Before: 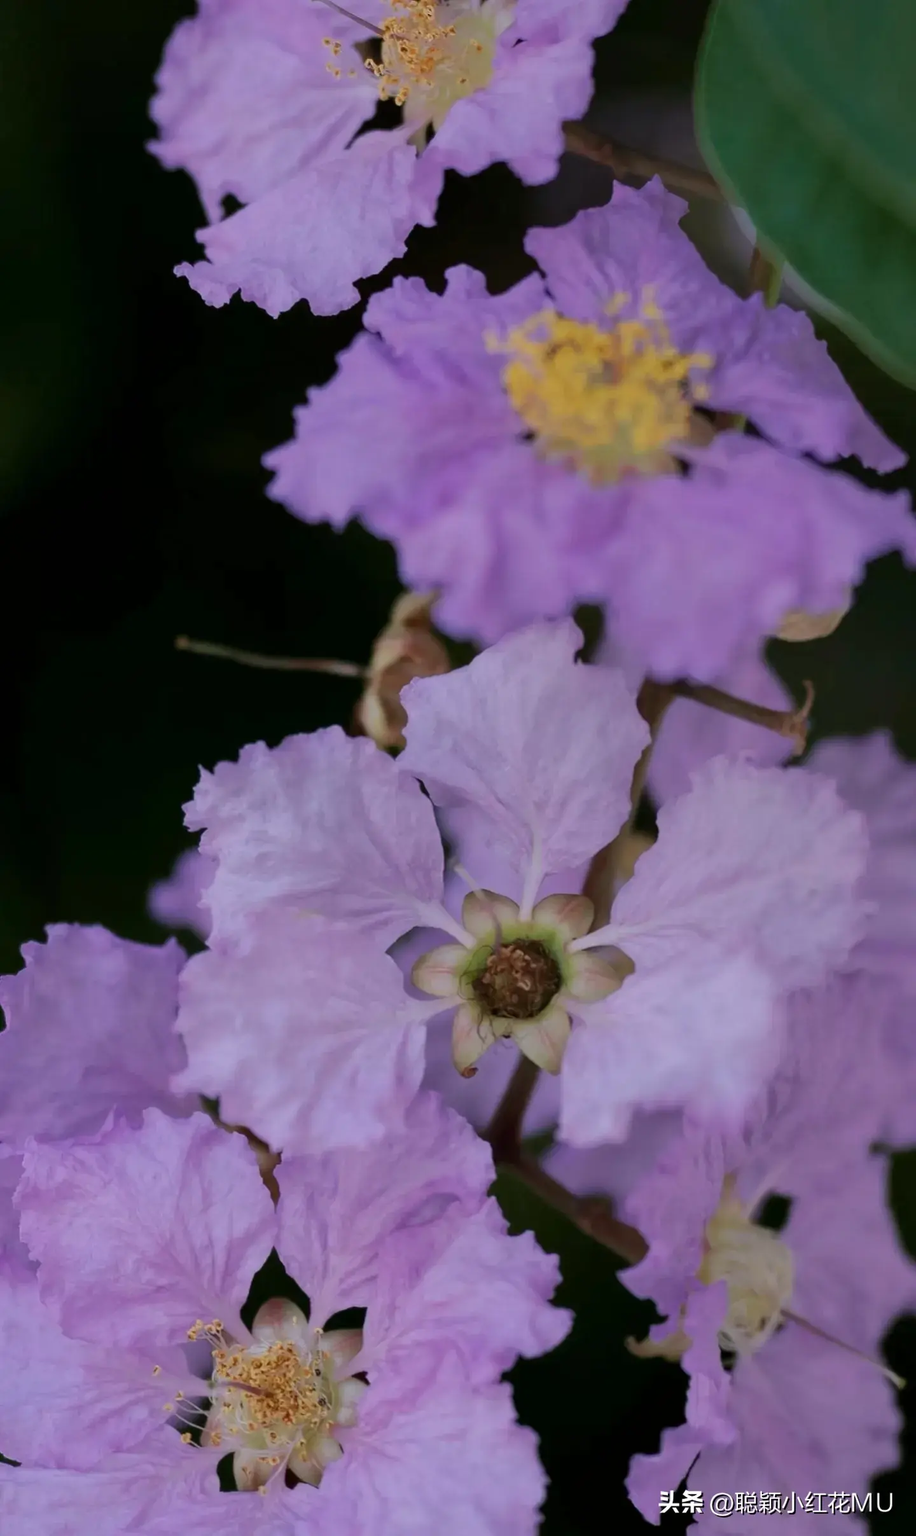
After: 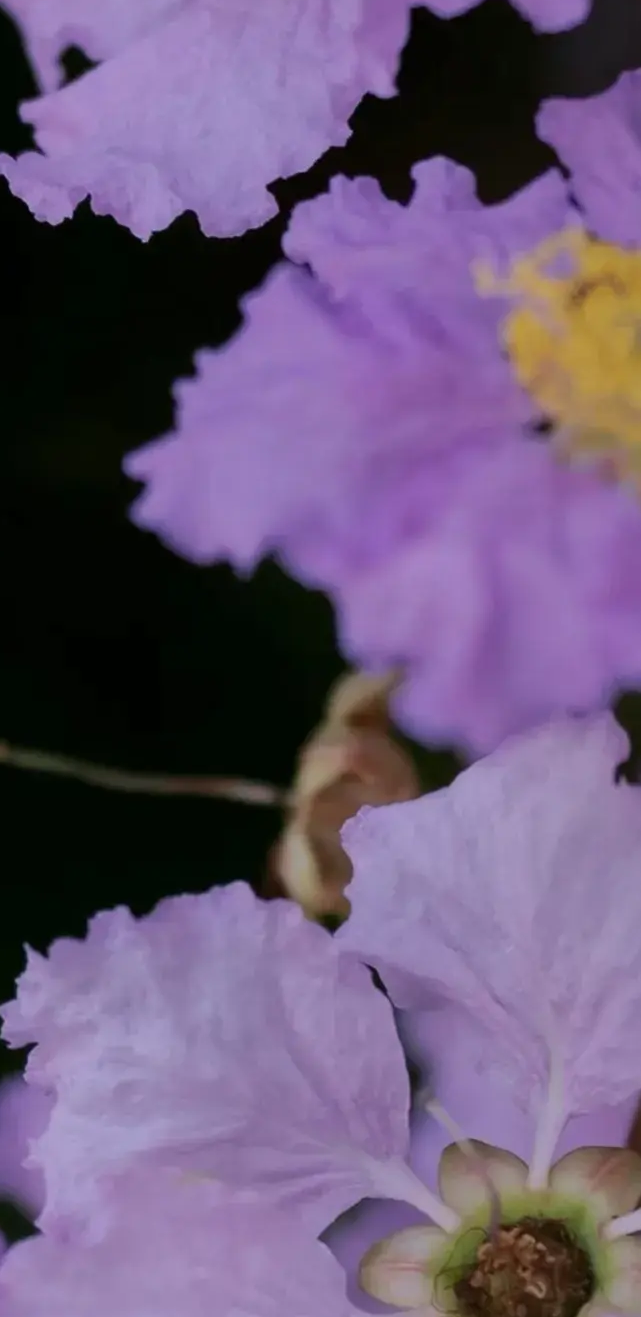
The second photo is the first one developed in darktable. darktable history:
crop: left 20.027%, top 10.751%, right 35.446%, bottom 34.685%
